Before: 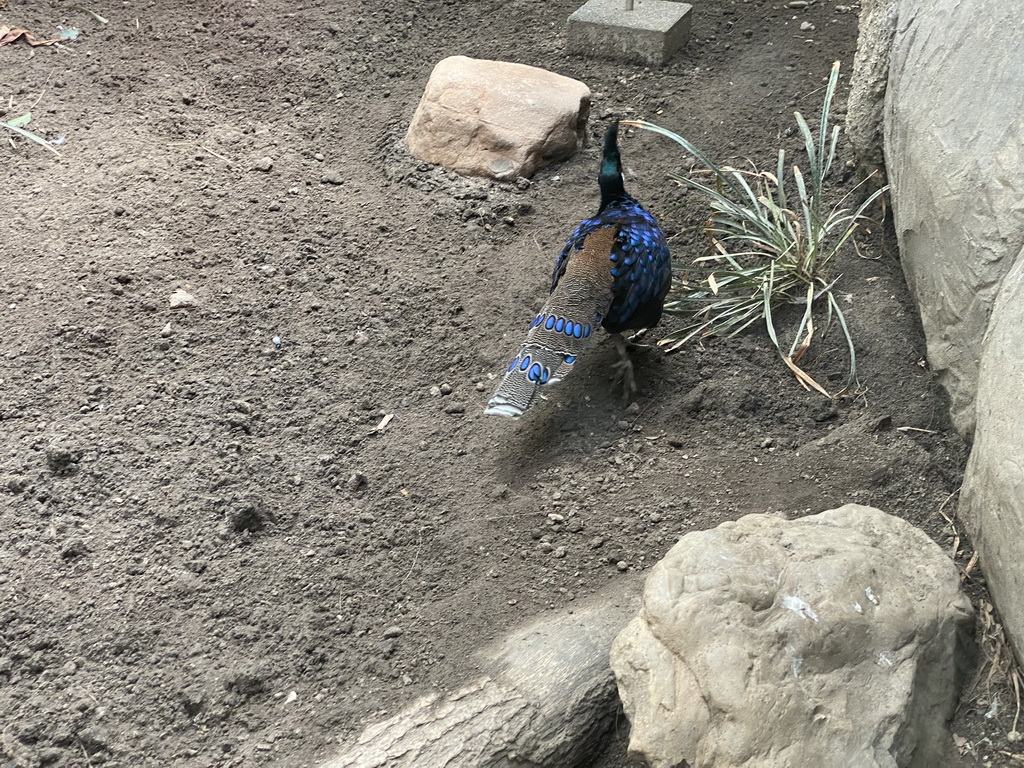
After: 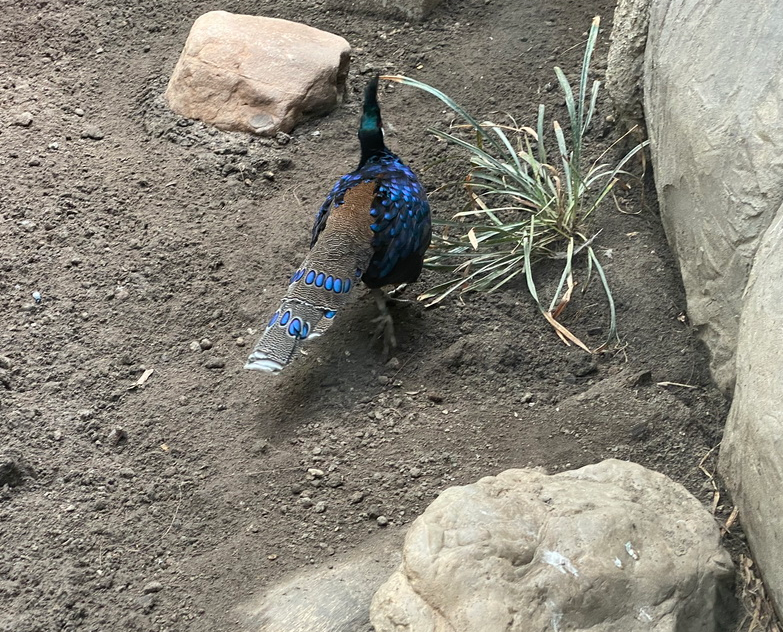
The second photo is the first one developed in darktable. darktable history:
crop: left 23.512%, top 5.92%, bottom 11.77%
